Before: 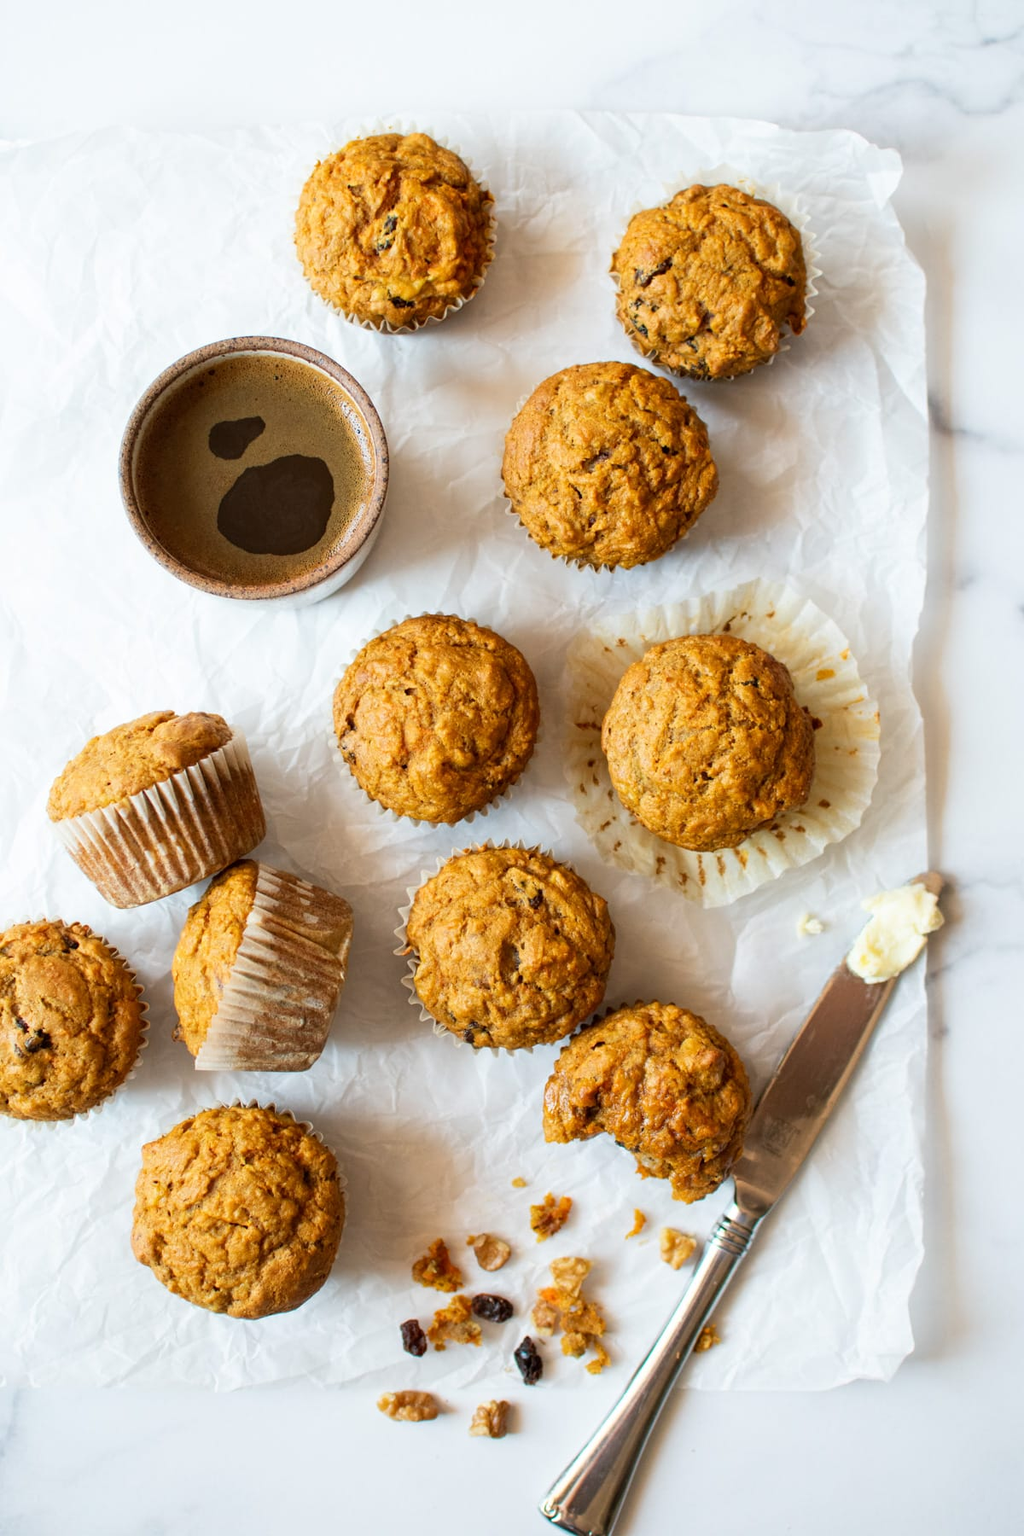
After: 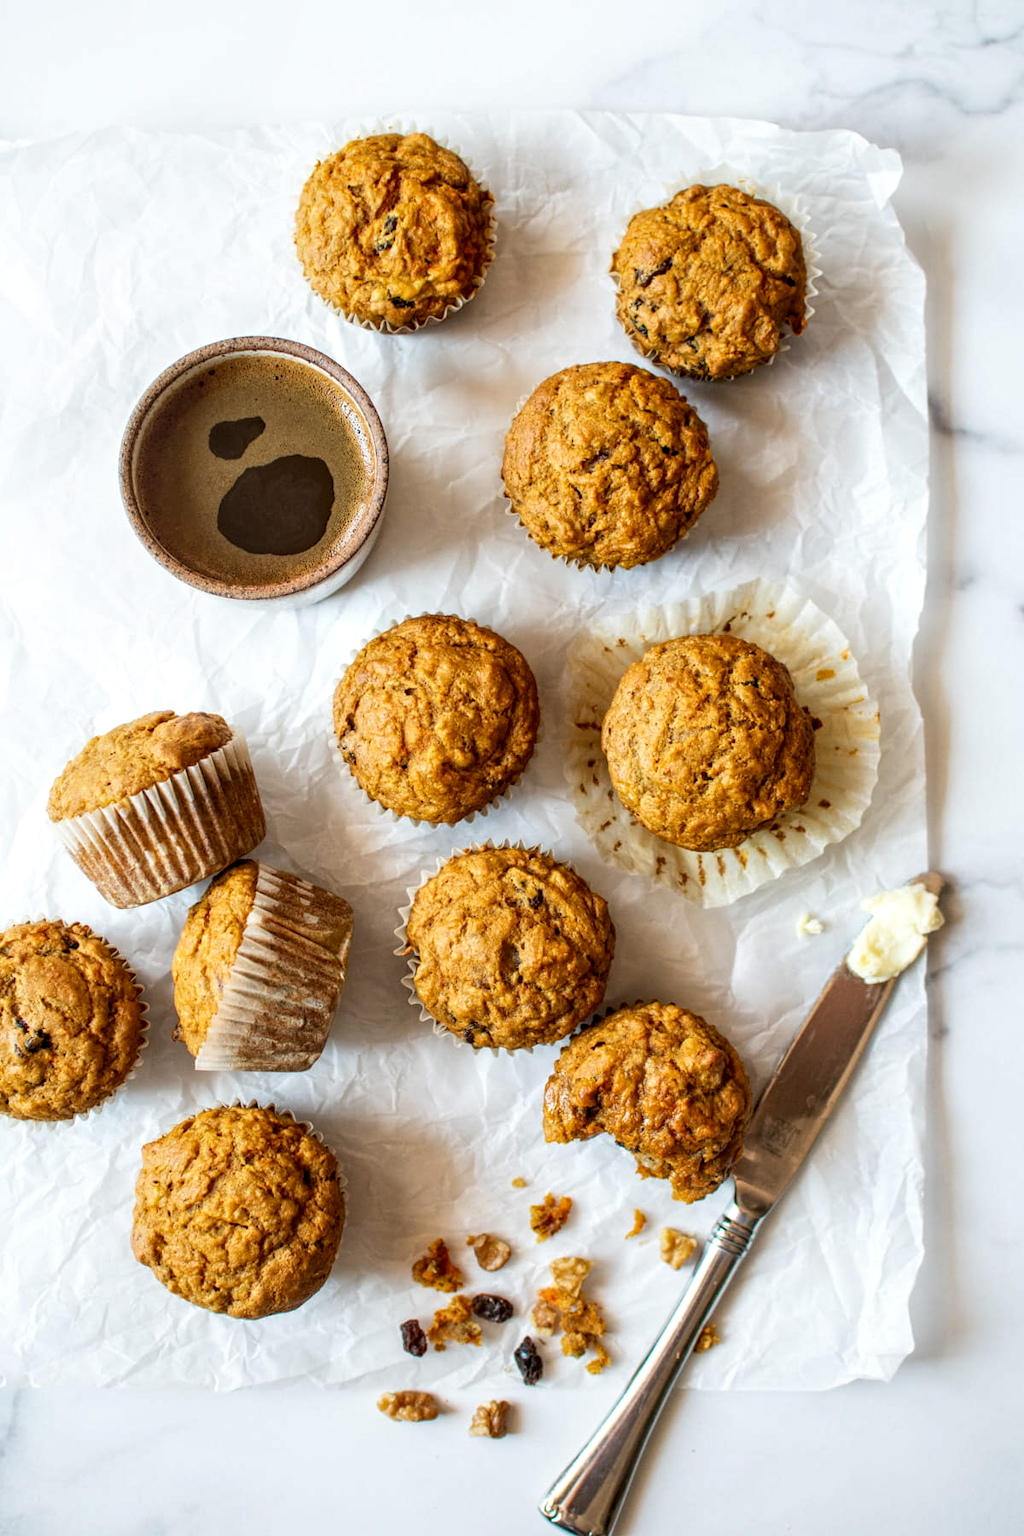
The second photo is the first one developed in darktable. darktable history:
local contrast: highlights 63%, detail 143%, midtone range 0.421
color calibration: illuminant same as pipeline (D50), adaptation none (bypass), x 0.332, y 0.333, temperature 5007.6 K
